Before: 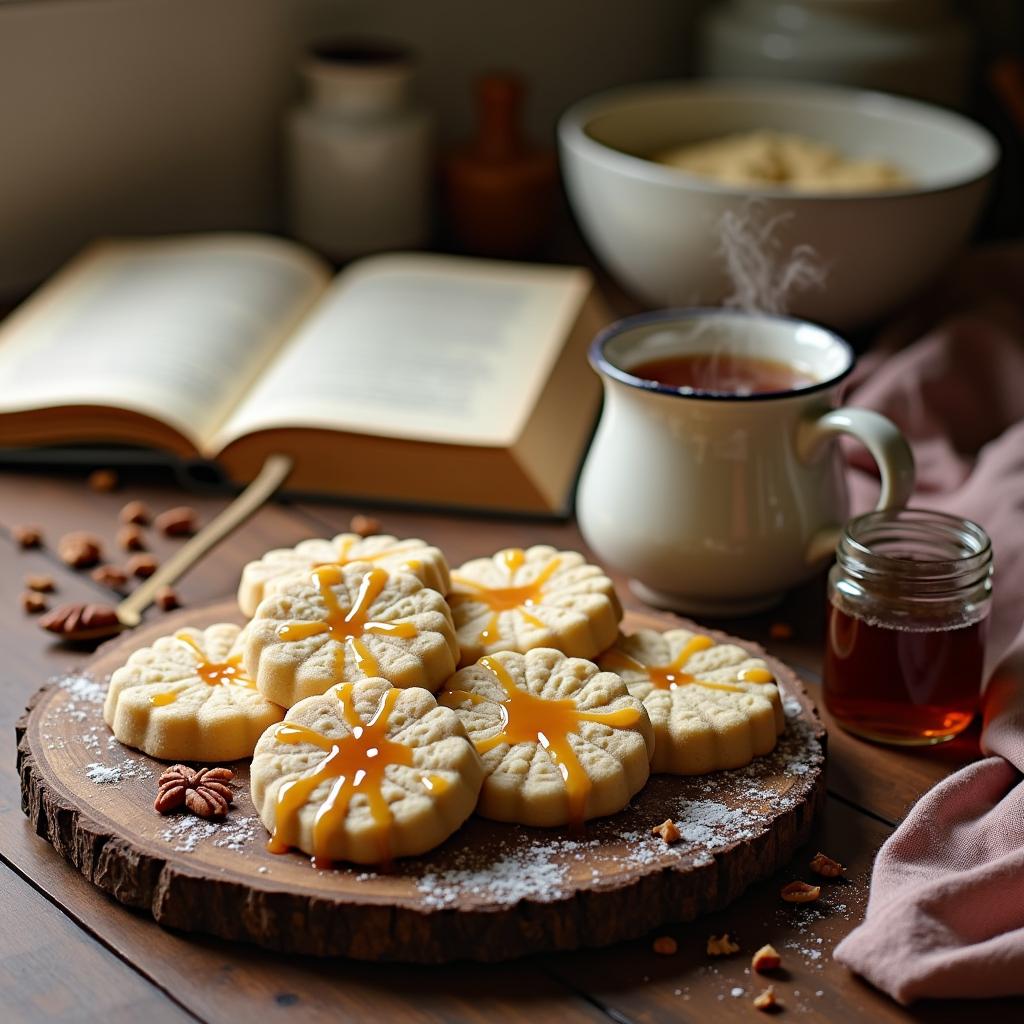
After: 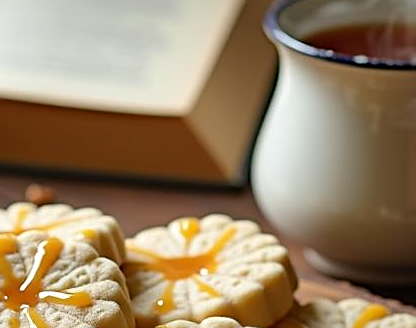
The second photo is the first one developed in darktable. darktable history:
sharpen: on, module defaults
crop: left 31.784%, top 32.358%, right 27.586%, bottom 35.577%
